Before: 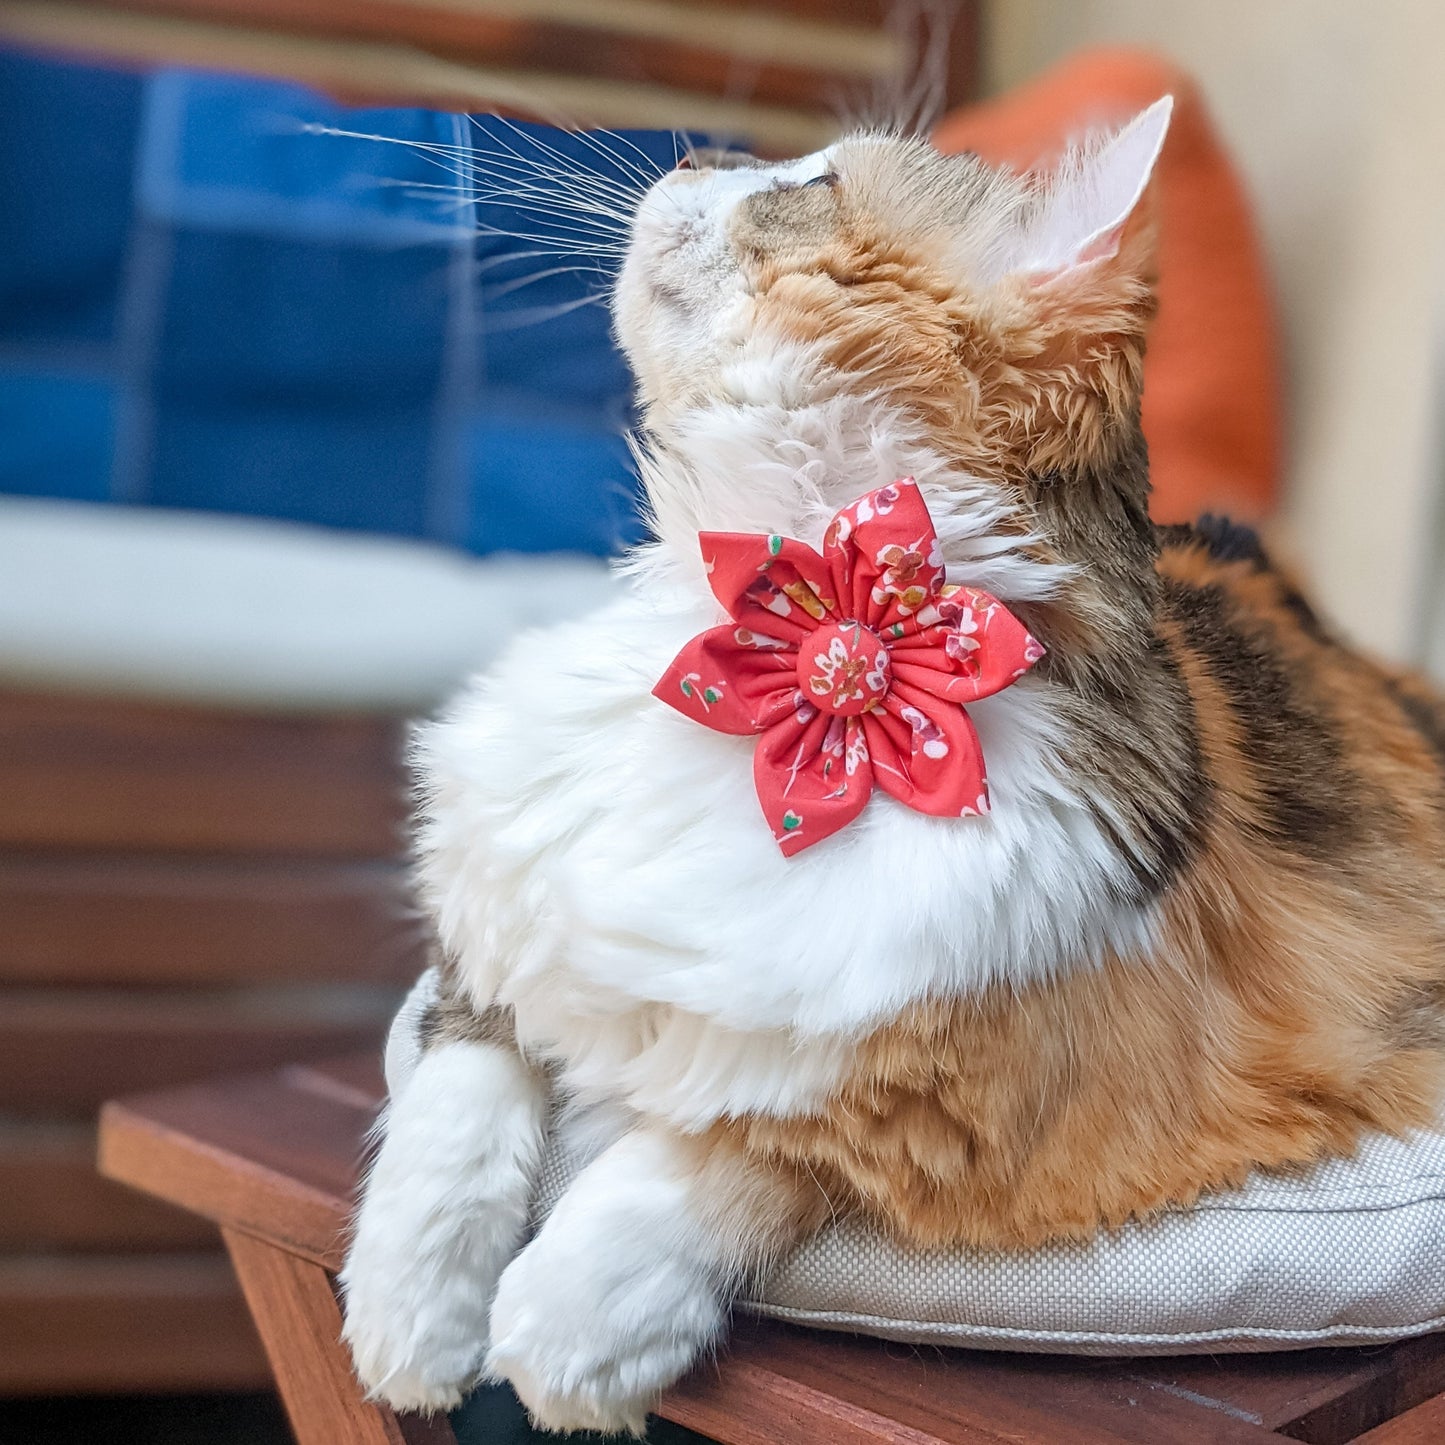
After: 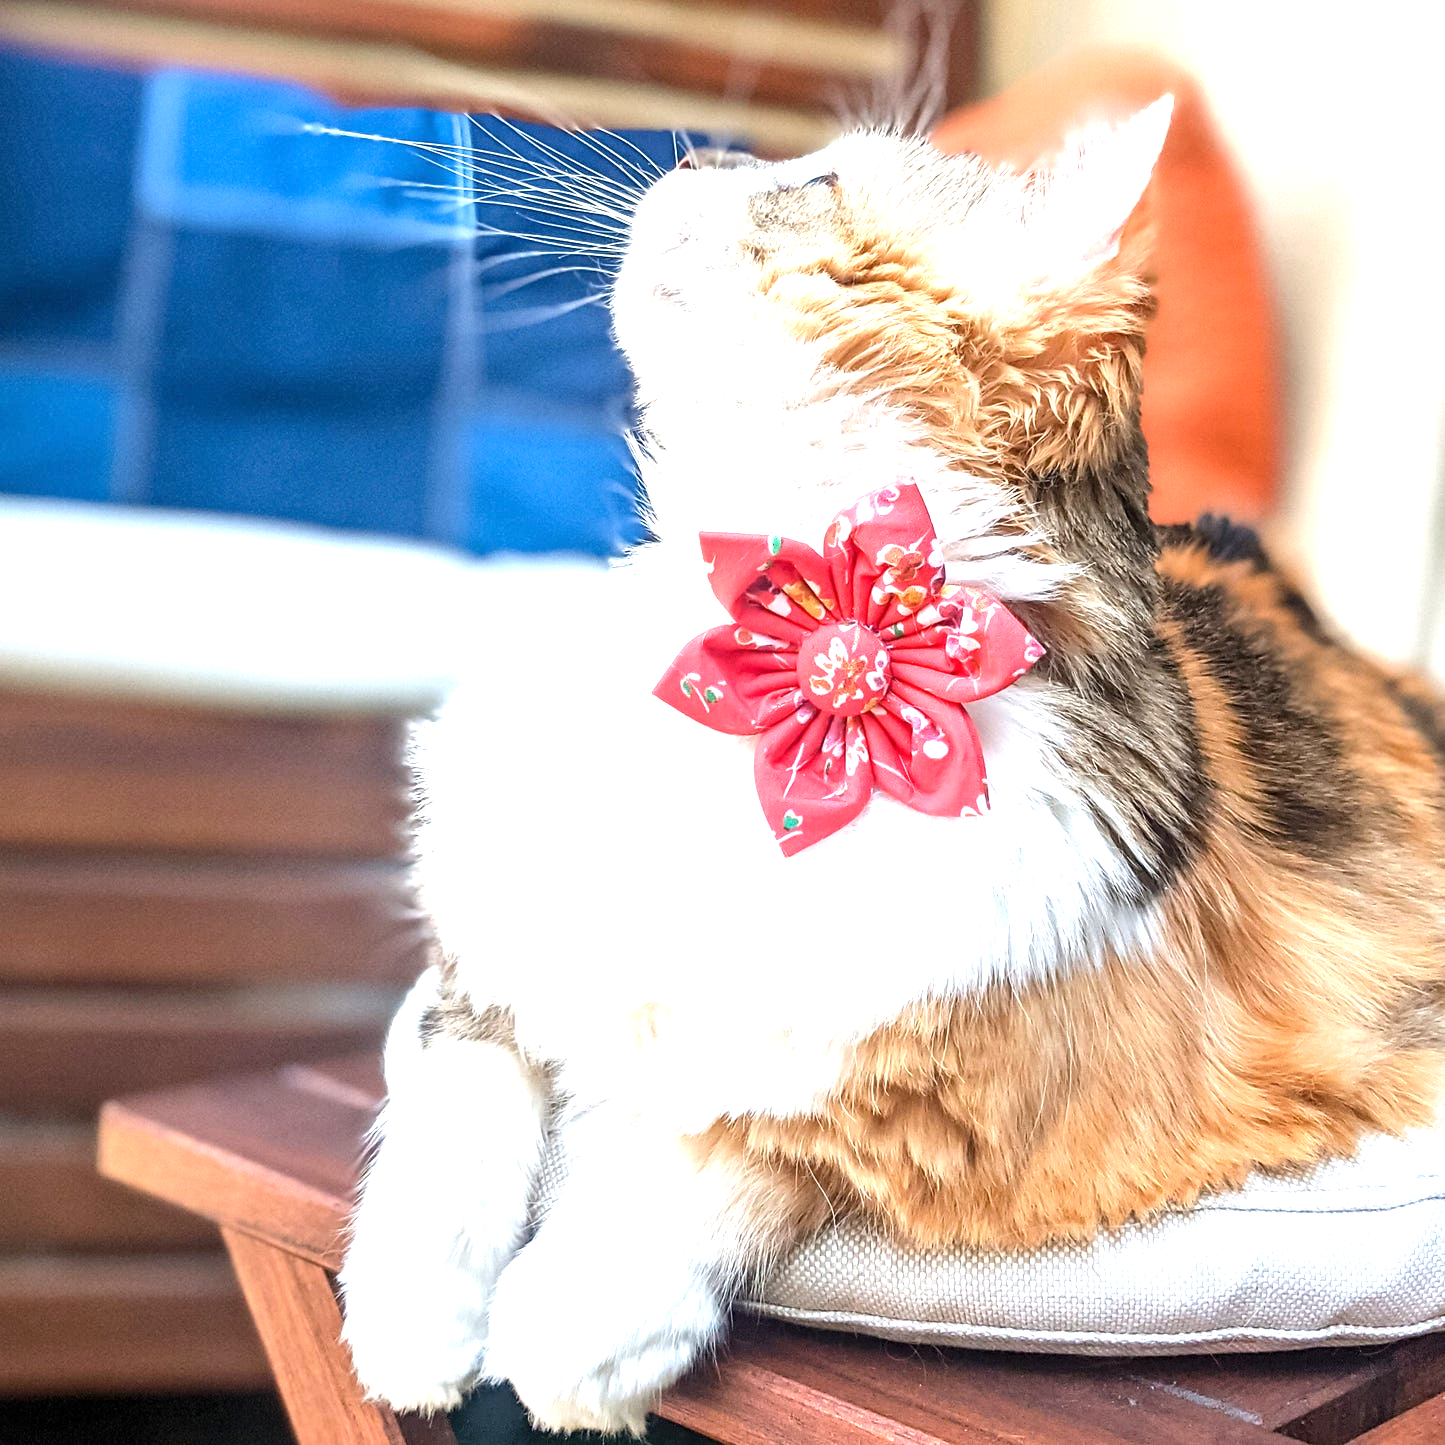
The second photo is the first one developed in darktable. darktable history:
tone equalizer: -8 EV -0.44 EV, -7 EV -0.407 EV, -6 EV -0.332 EV, -5 EV -0.258 EV, -3 EV 0.215 EV, -2 EV 0.347 EV, -1 EV 0.413 EV, +0 EV 0.425 EV, edges refinement/feathering 500, mask exposure compensation -1.57 EV, preserve details no
exposure: exposure 1 EV, compensate exposure bias true, compensate highlight preservation false
